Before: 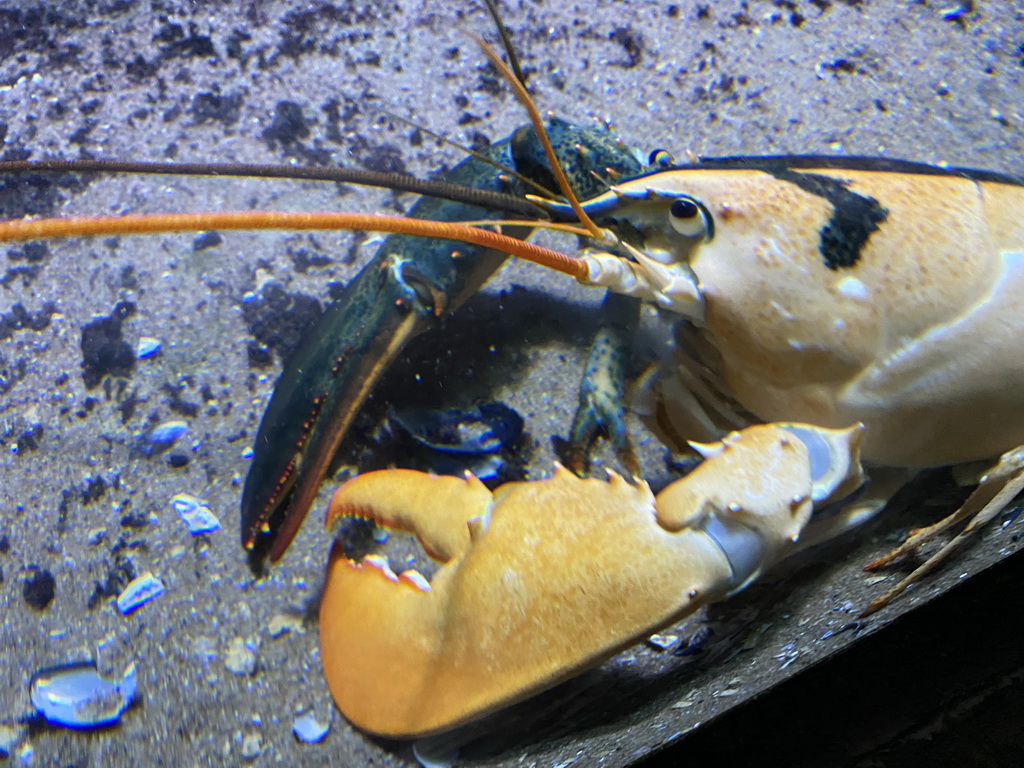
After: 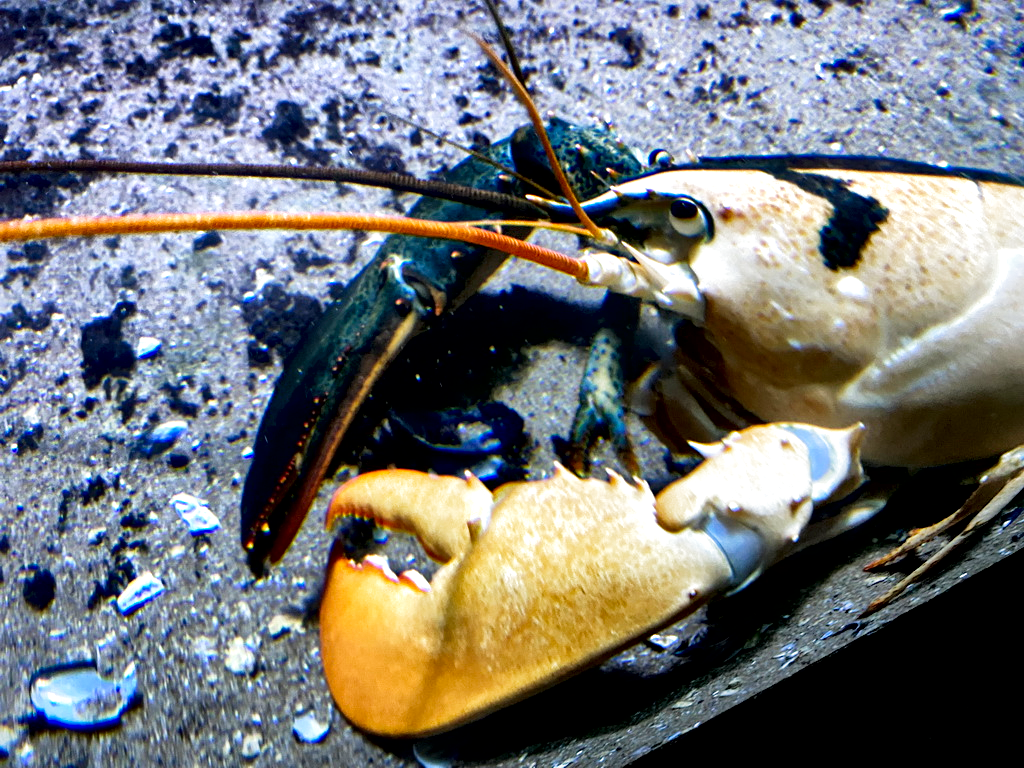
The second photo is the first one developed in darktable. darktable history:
local contrast: mode bilateral grid, contrast 44, coarseness 69, detail 214%, midtone range 0.2
filmic rgb: black relative exposure -8.2 EV, white relative exposure 2.2 EV, threshold 3 EV, hardness 7.11, latitude 75%, contrast 1.325, highlights saturation mix -2%, shadows ↔ highlights balance 30%, preserve chrominance no, color science v5 (2021), contrast in shadows safe, contrast in highlights safe, enable highlight reconstruction true
